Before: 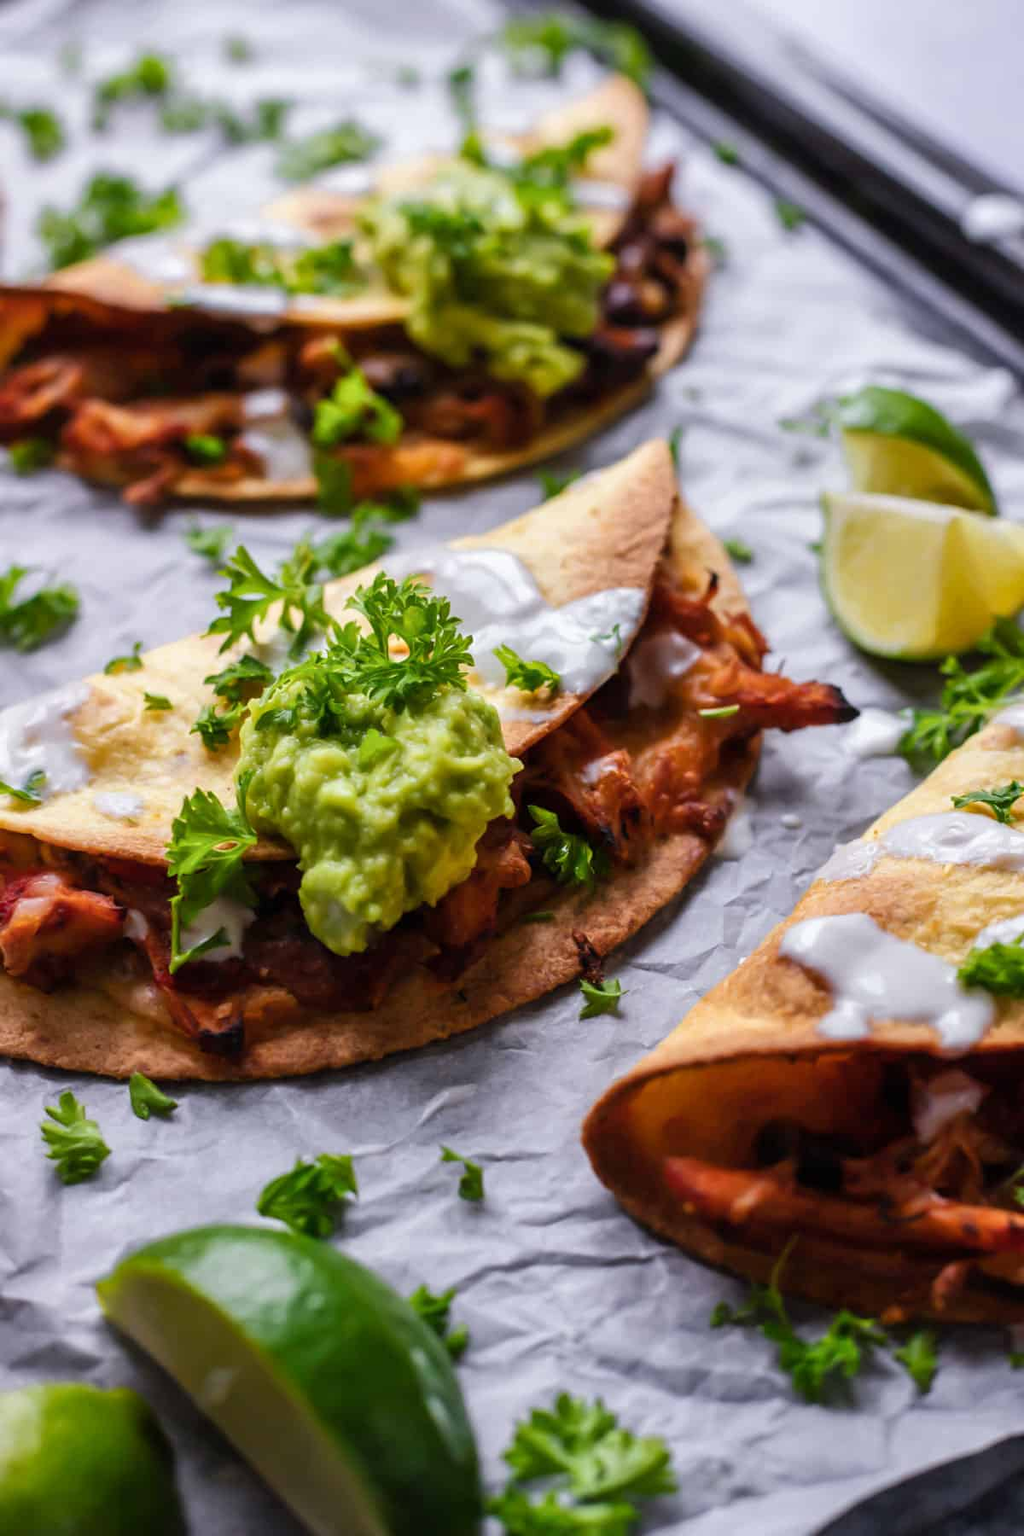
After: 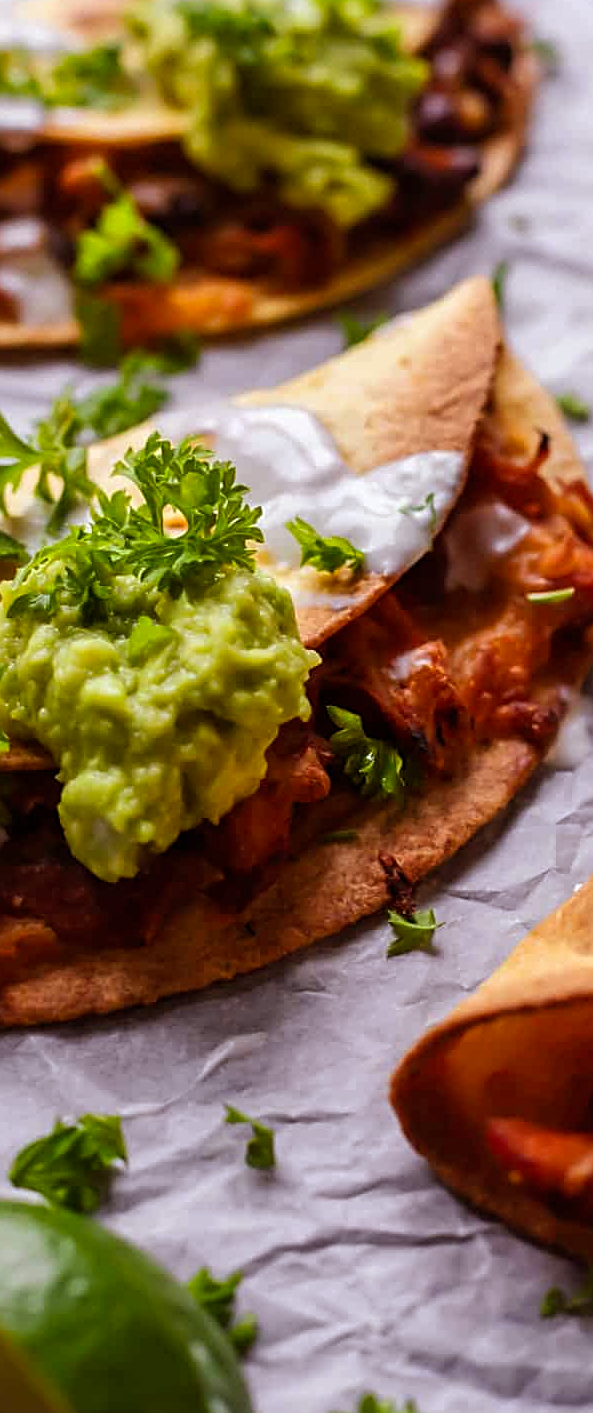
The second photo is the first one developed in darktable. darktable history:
rgb levels: mode RGB, independent channels, levels [[0, 0.5, 1], [0, 0.521, 1], [0, 0.536, 1]]
crop and rotate: angle 0.02°, left 24.353%, top 13.219%, right 26.156%, bottom 8.224%
sharpen: on, module defaults
